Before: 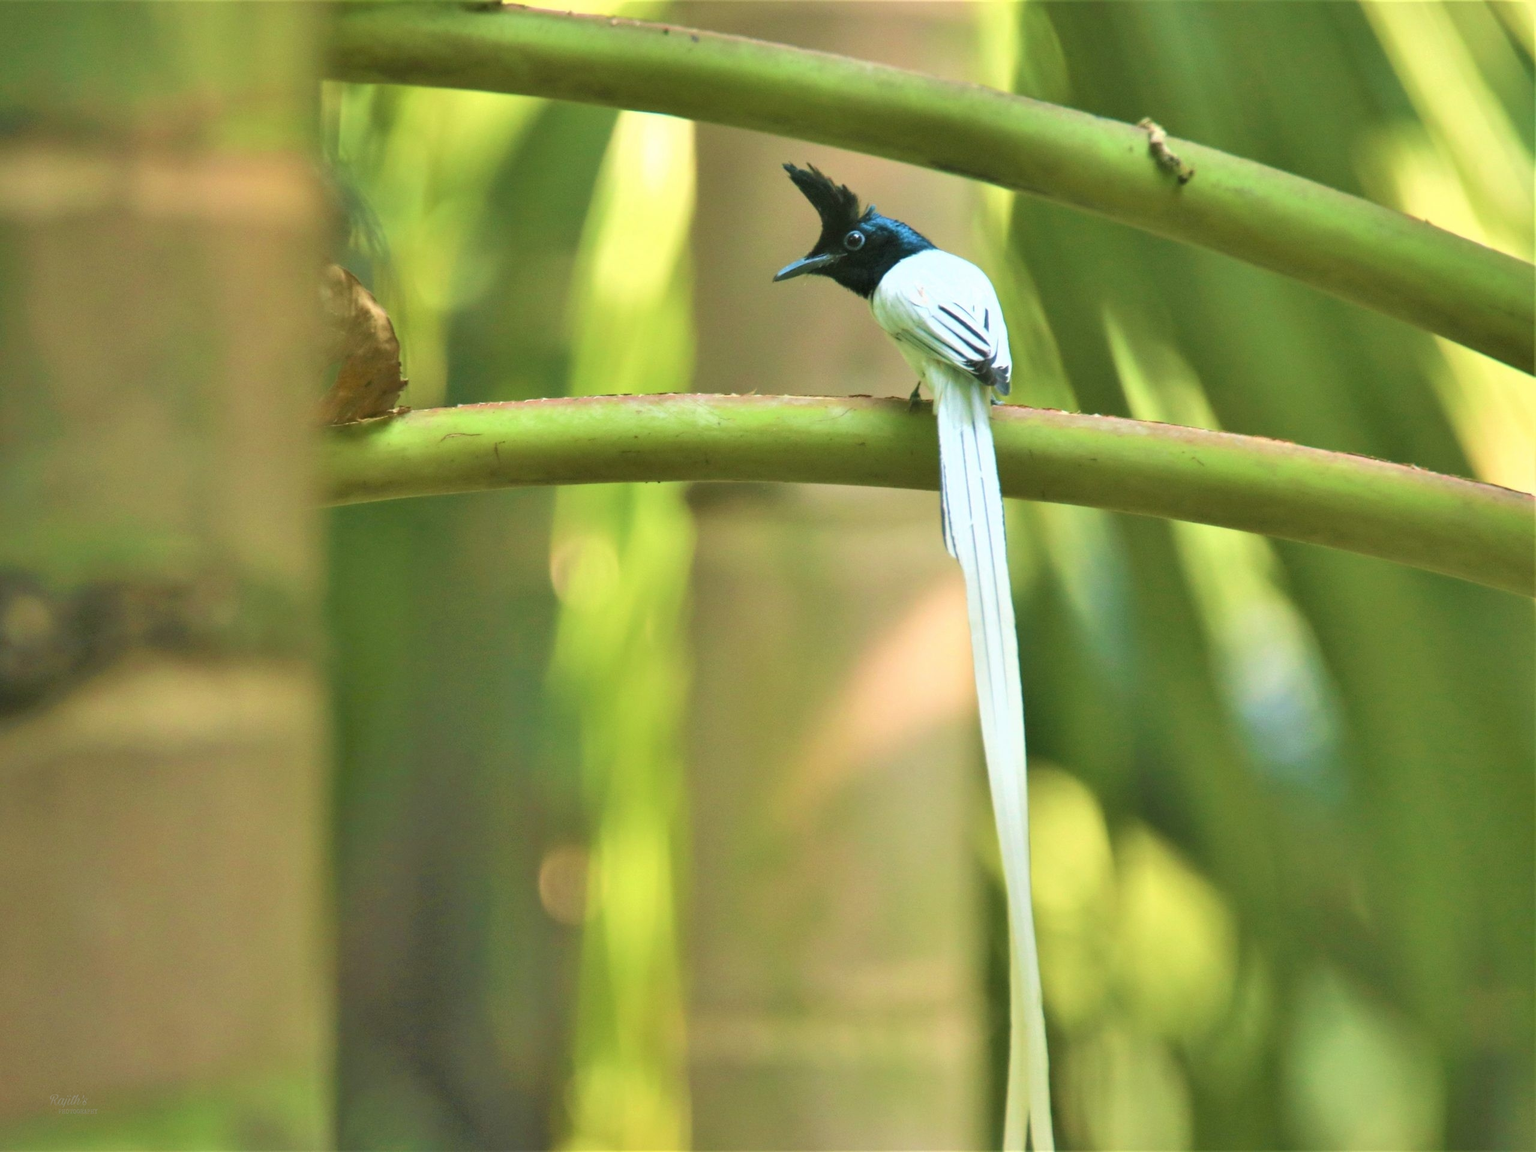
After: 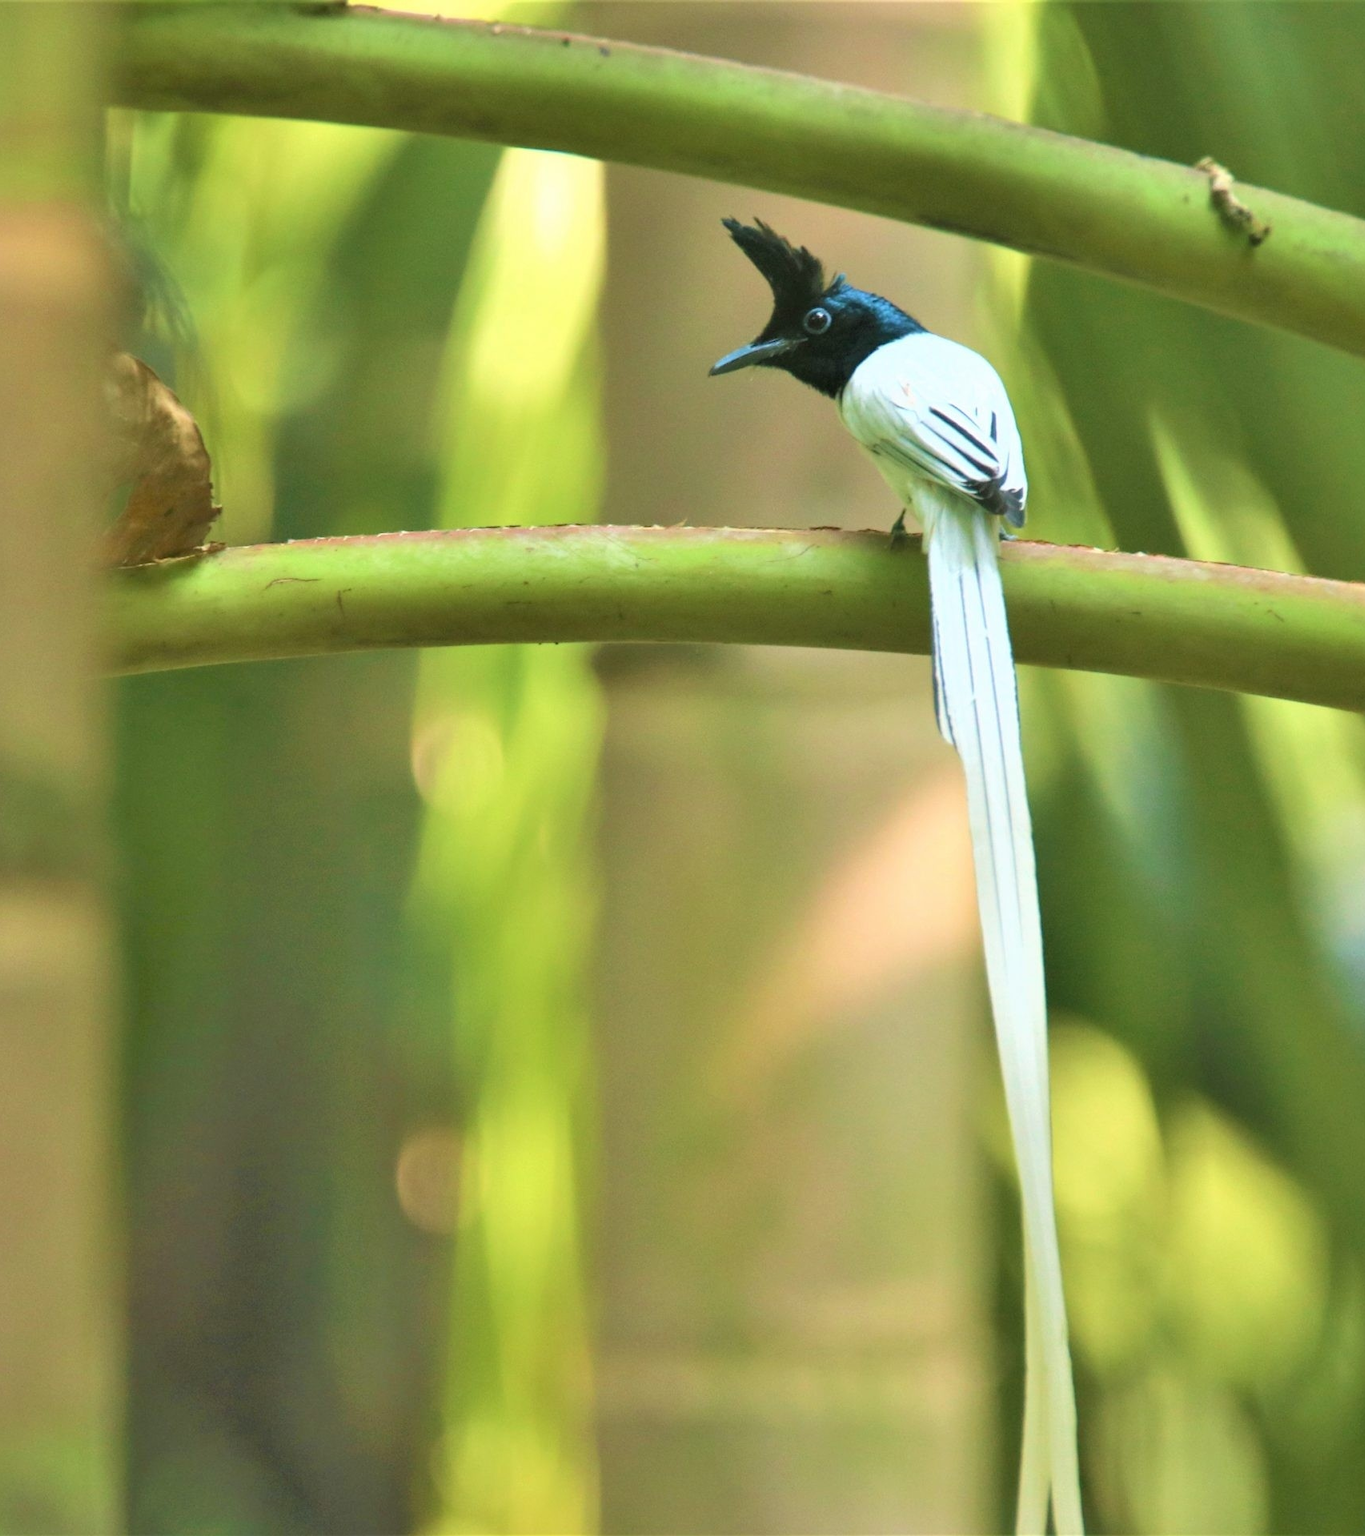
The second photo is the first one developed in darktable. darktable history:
color balance rgb: on, module defaults
crop and rotate: left 15.754%, right 17.579%
